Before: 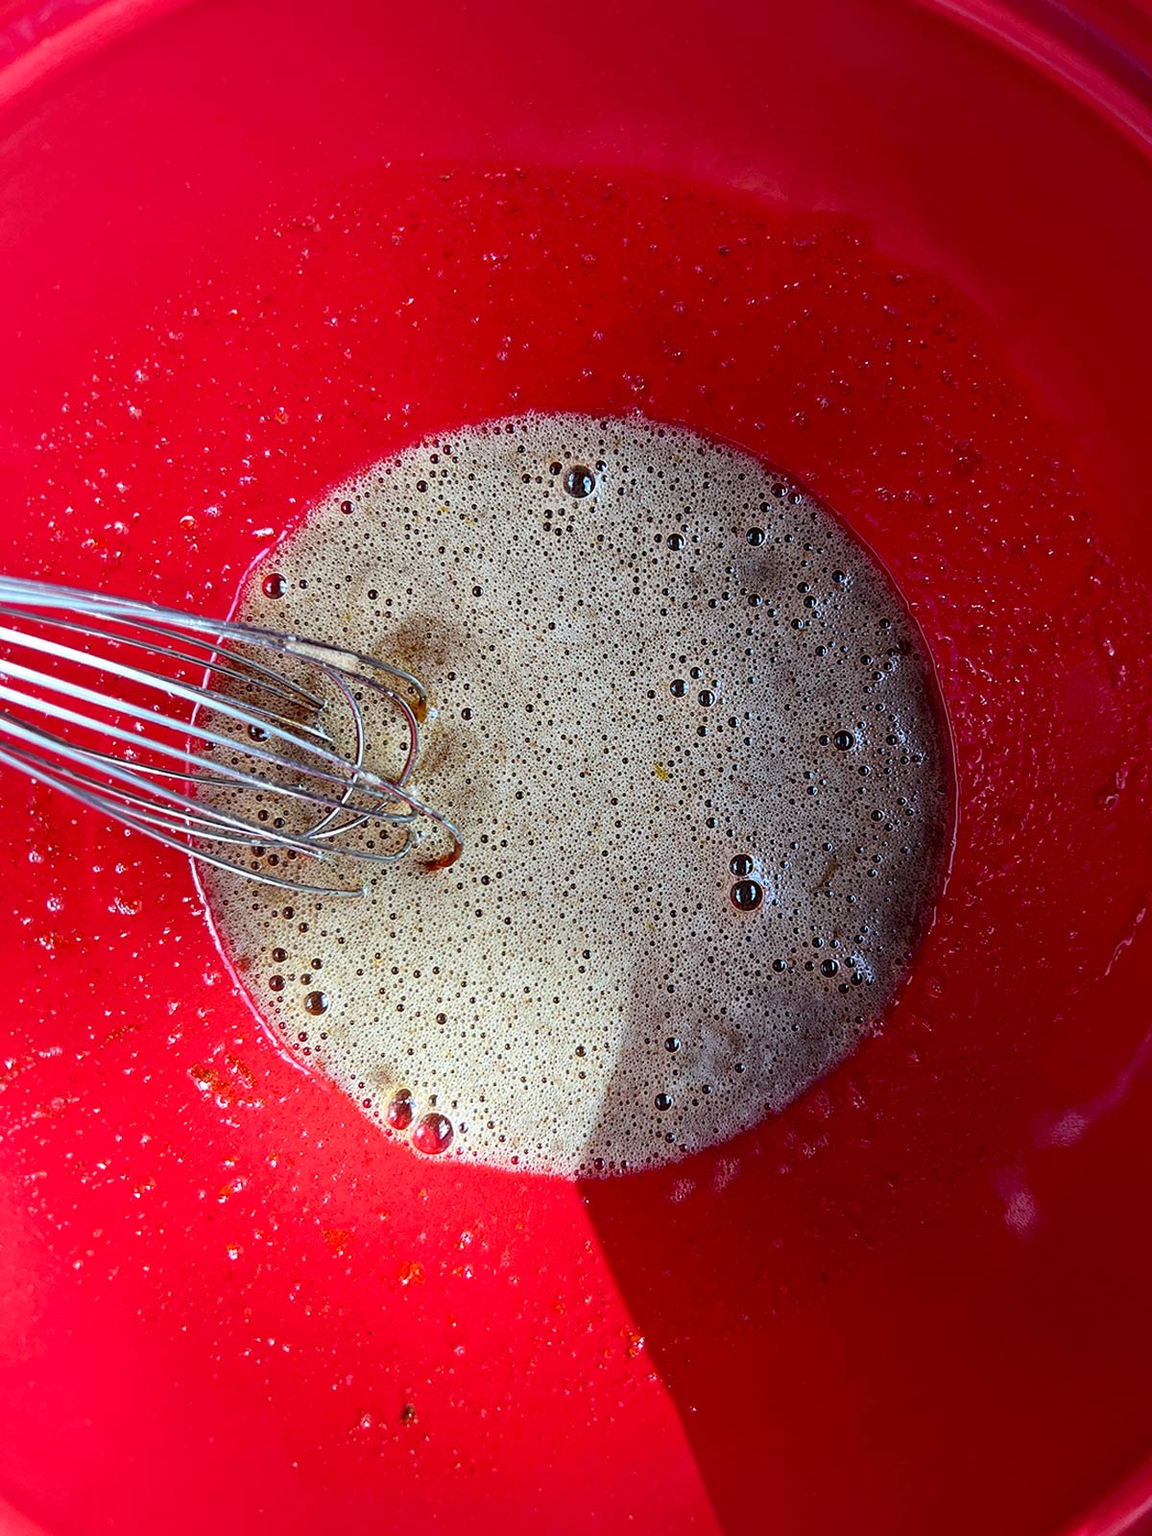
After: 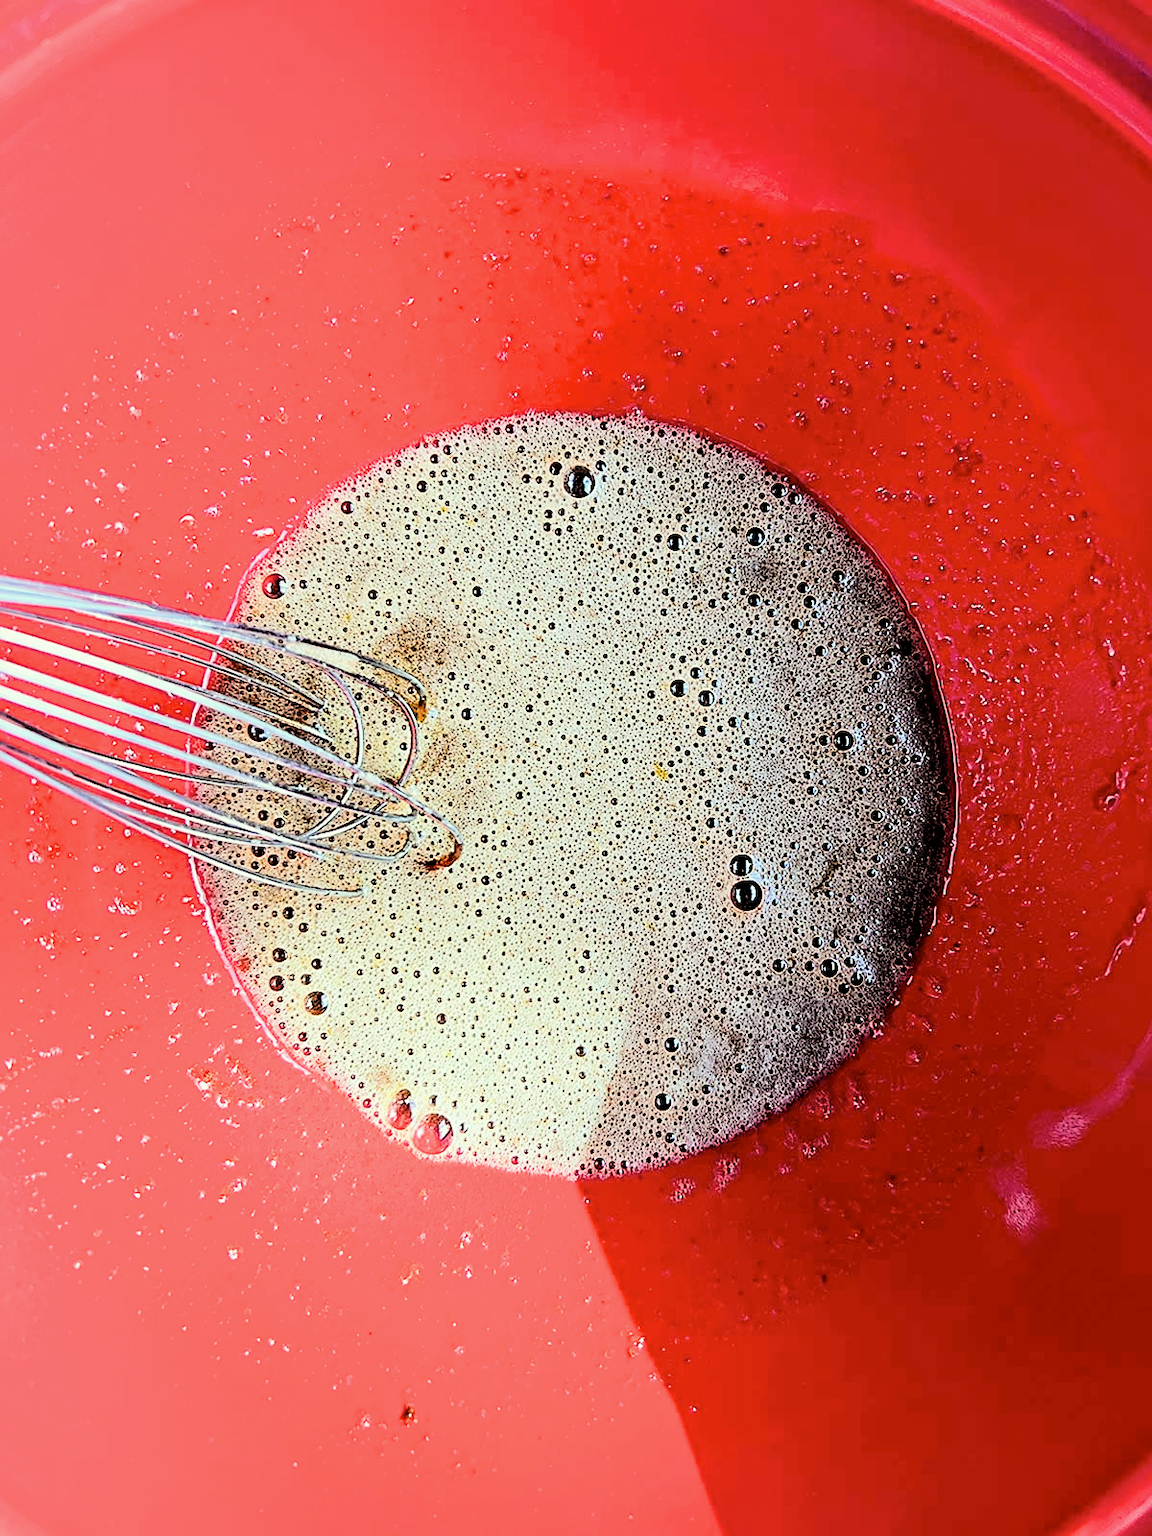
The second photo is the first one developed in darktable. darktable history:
color correction: highlights a* -4.42, highlights b* 6.89
tone equalizer: -7 EV 0.151 EV, -6 EV 0.632 EV, -5 EV 1.18 EV, -4 EV 1.34 EV, -3 EV 1.14 EV, -2 EV 0.6 EV, -1 EV 0.153 EV, edges refinement/feathering 500, mask exposure compensation -1.57 EV, preserve details no
filmic rgb: black relative exposure -4.02 EV, white relative exposure 3 EV, hardness 3, contrast 1.504
contrast brightness saturation: saturation -0.045
sharpen: radius 2.775
